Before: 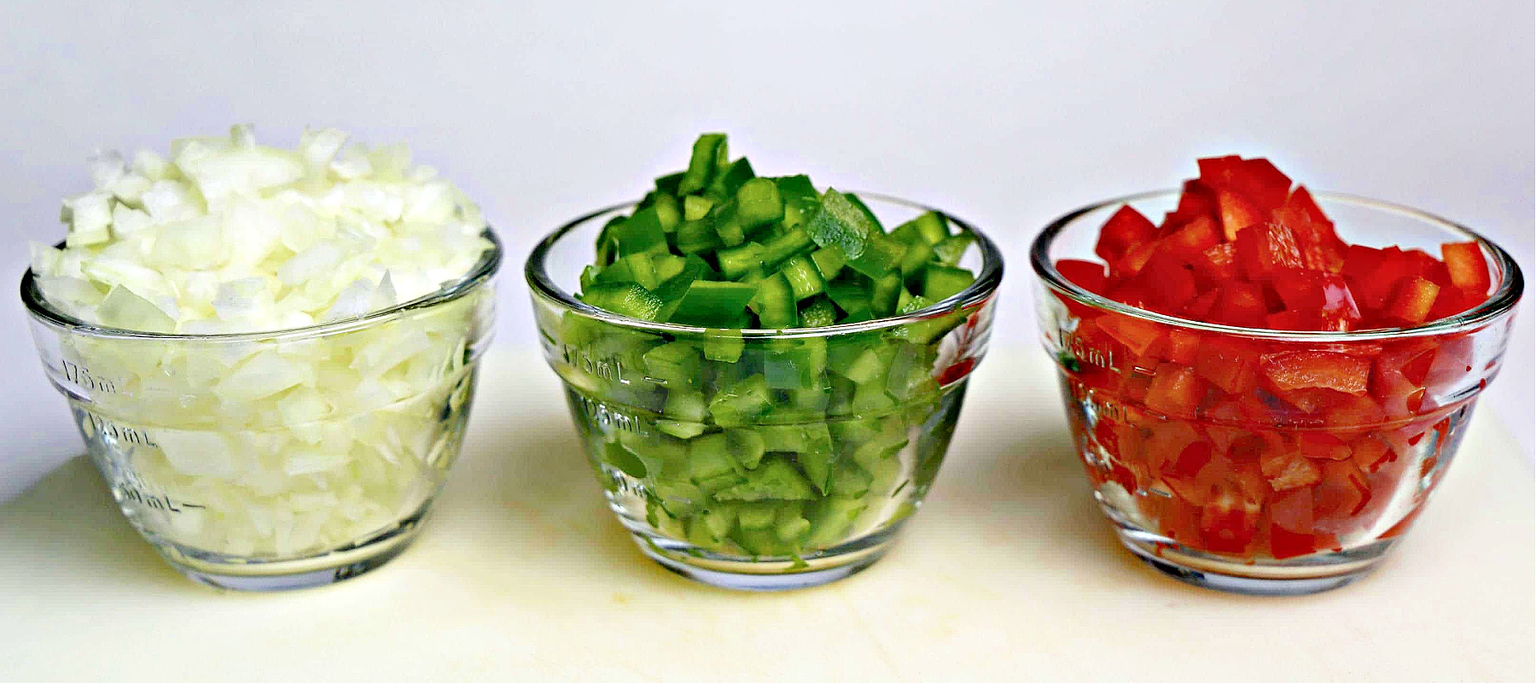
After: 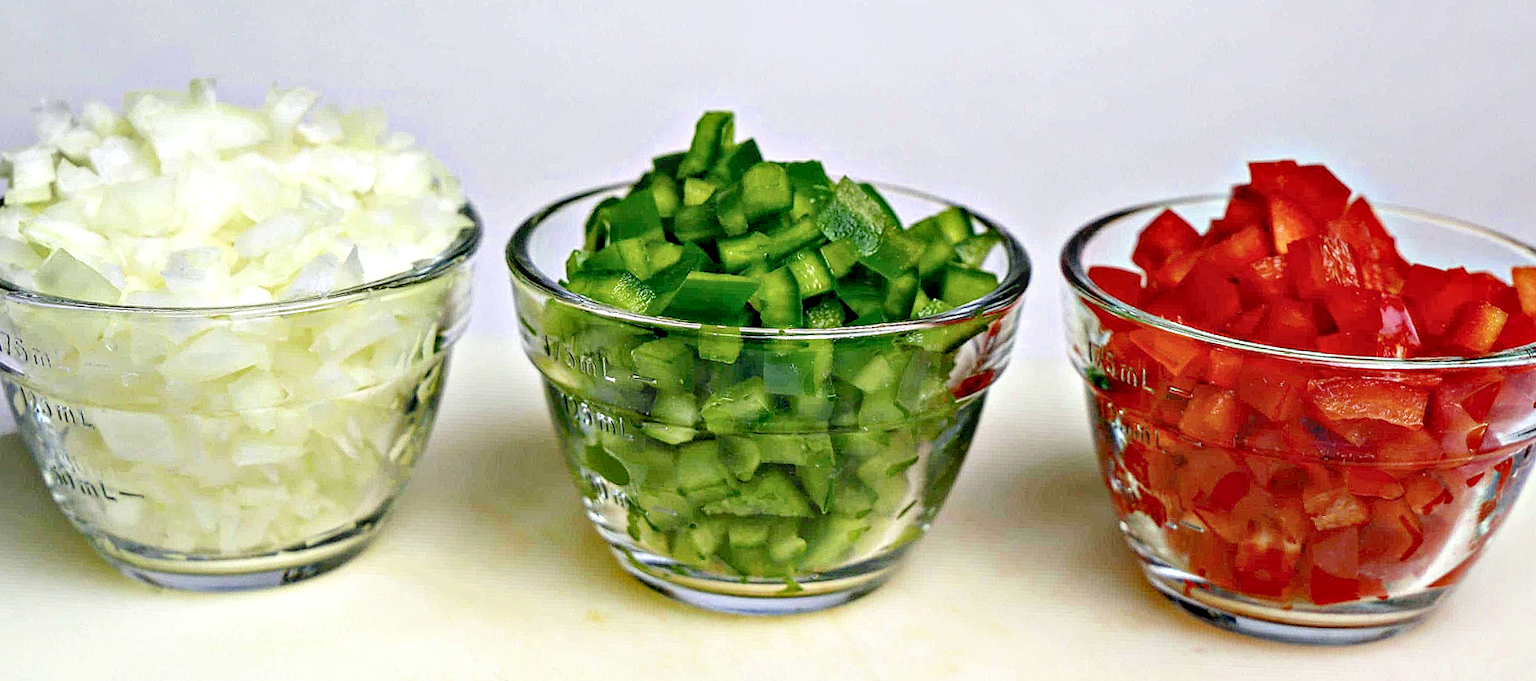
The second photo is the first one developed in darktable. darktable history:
local contrast: on, module defaults
crop and rotate: angle -2.51°
